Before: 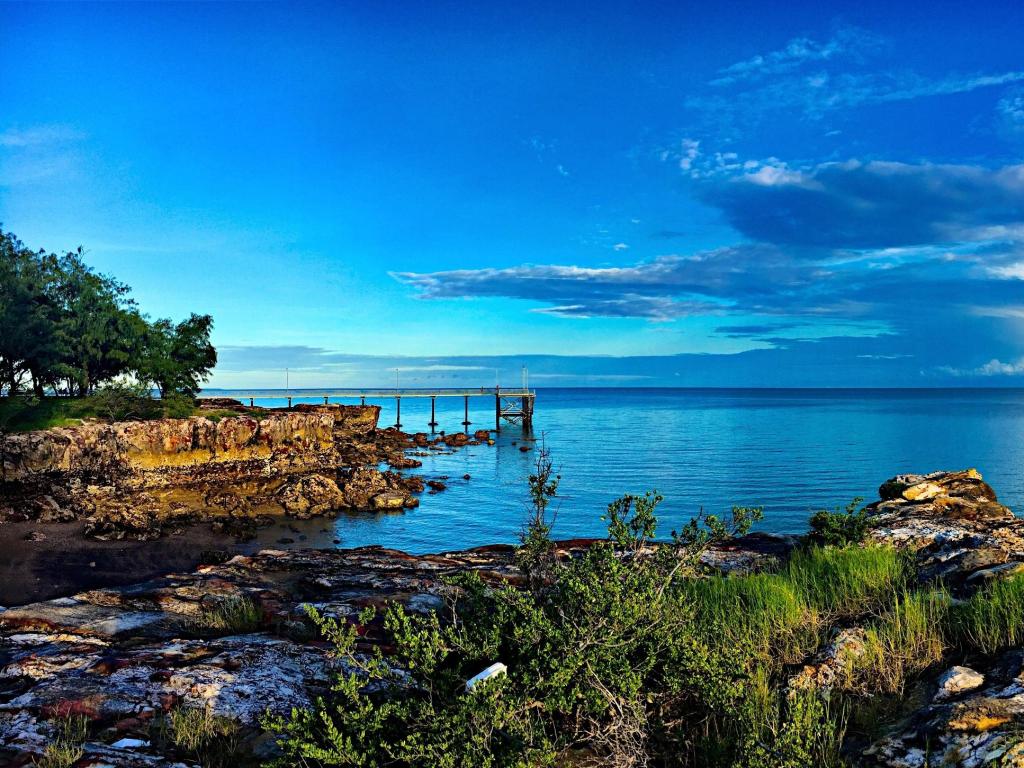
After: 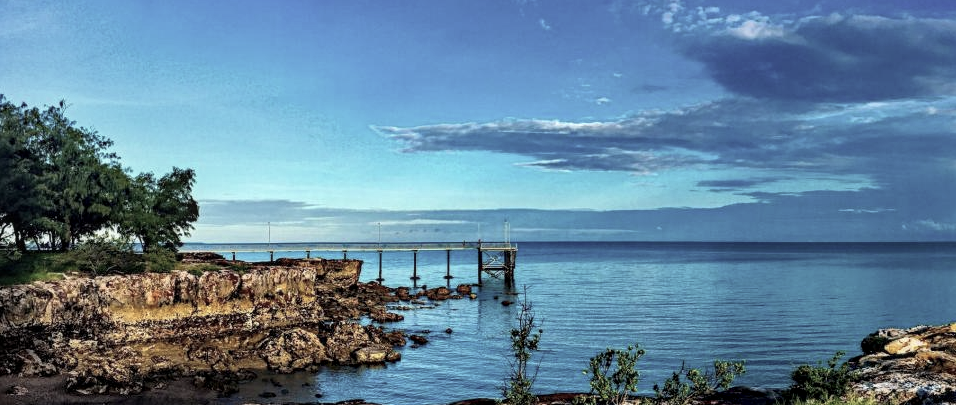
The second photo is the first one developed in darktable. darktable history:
crop: left 1.851%, top 19.083%, right 4.744%, bottom 28.099%
local contrast: on, module defaults
color correction: highlights b* 0.006, saturation 0.602
